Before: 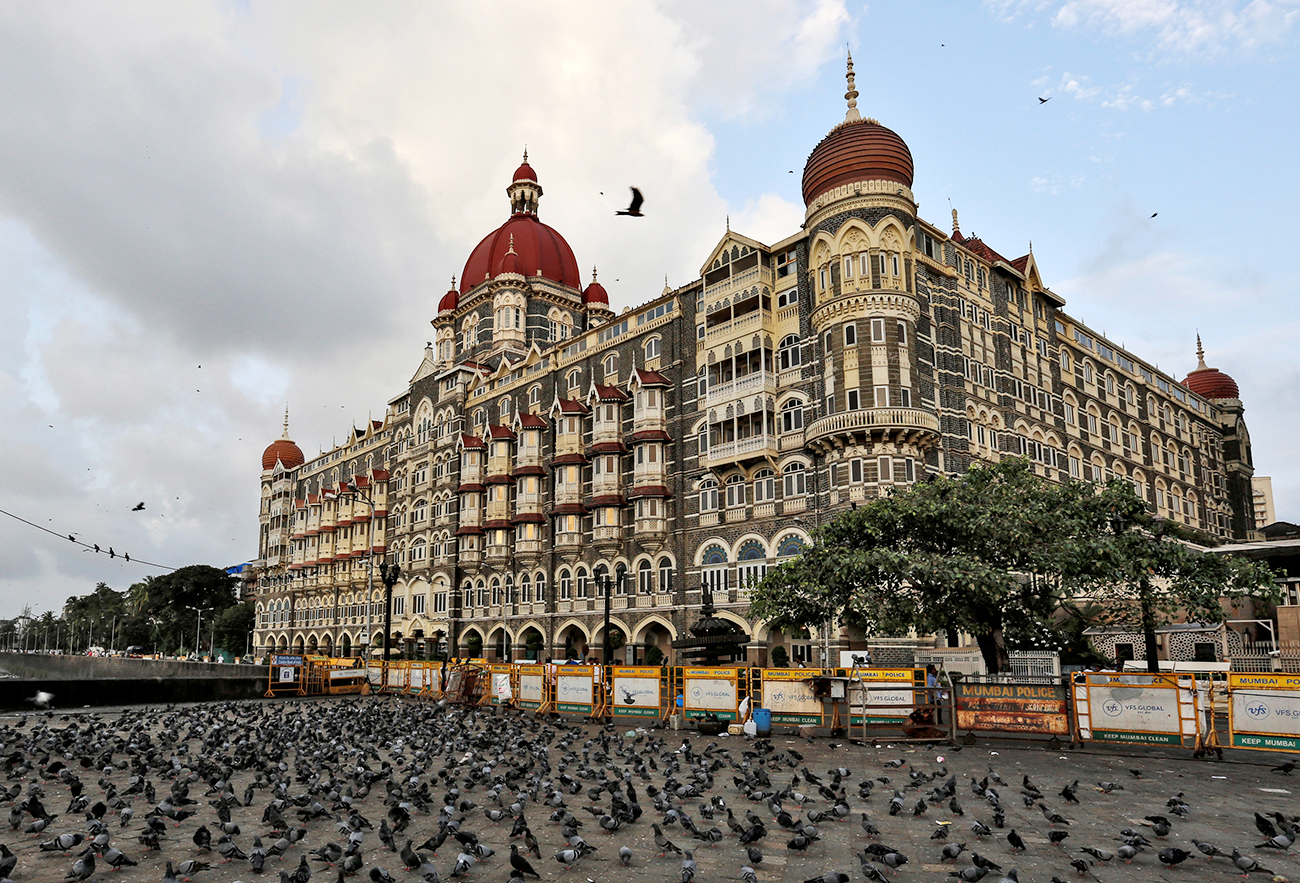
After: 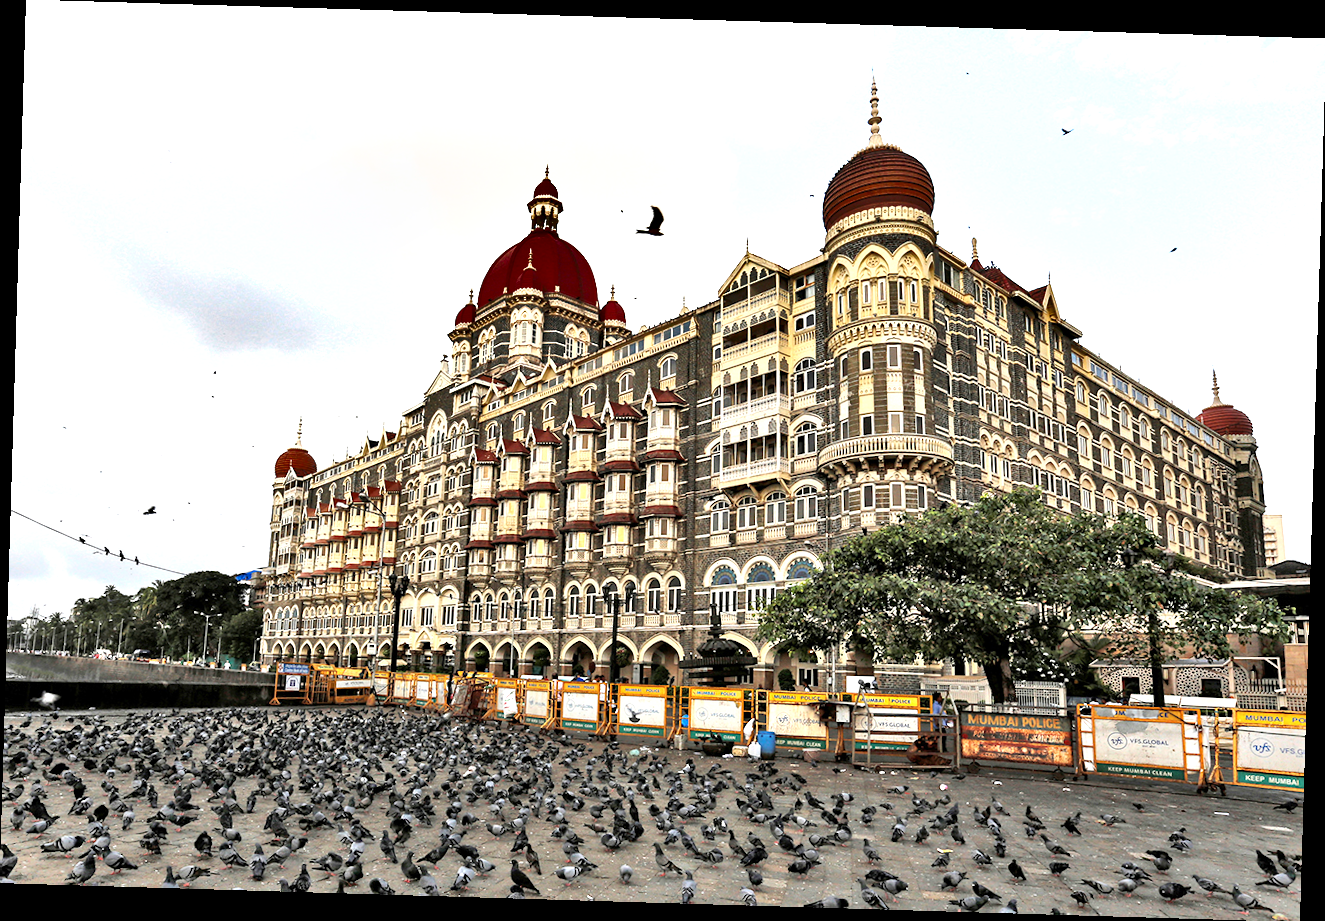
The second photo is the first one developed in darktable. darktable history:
rotate and perspective: rotation 1.72°, automatic cropping off
exposure: exposure 1 EV, compensate highlight preservation false
shadows and highlights: soften with gaussian
